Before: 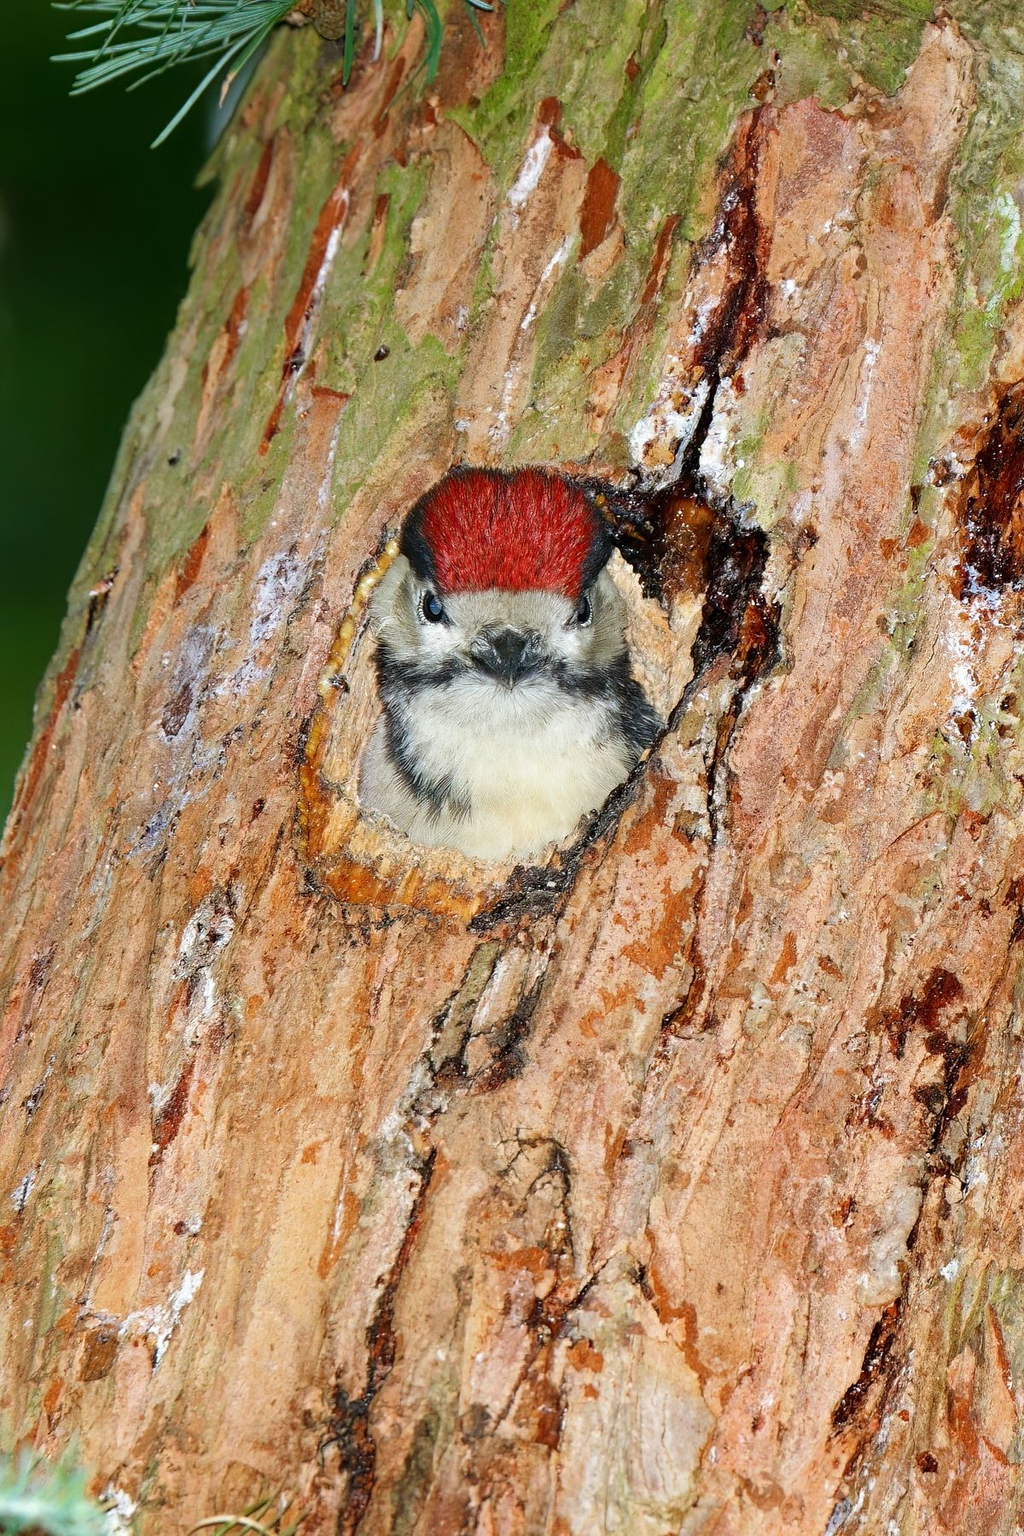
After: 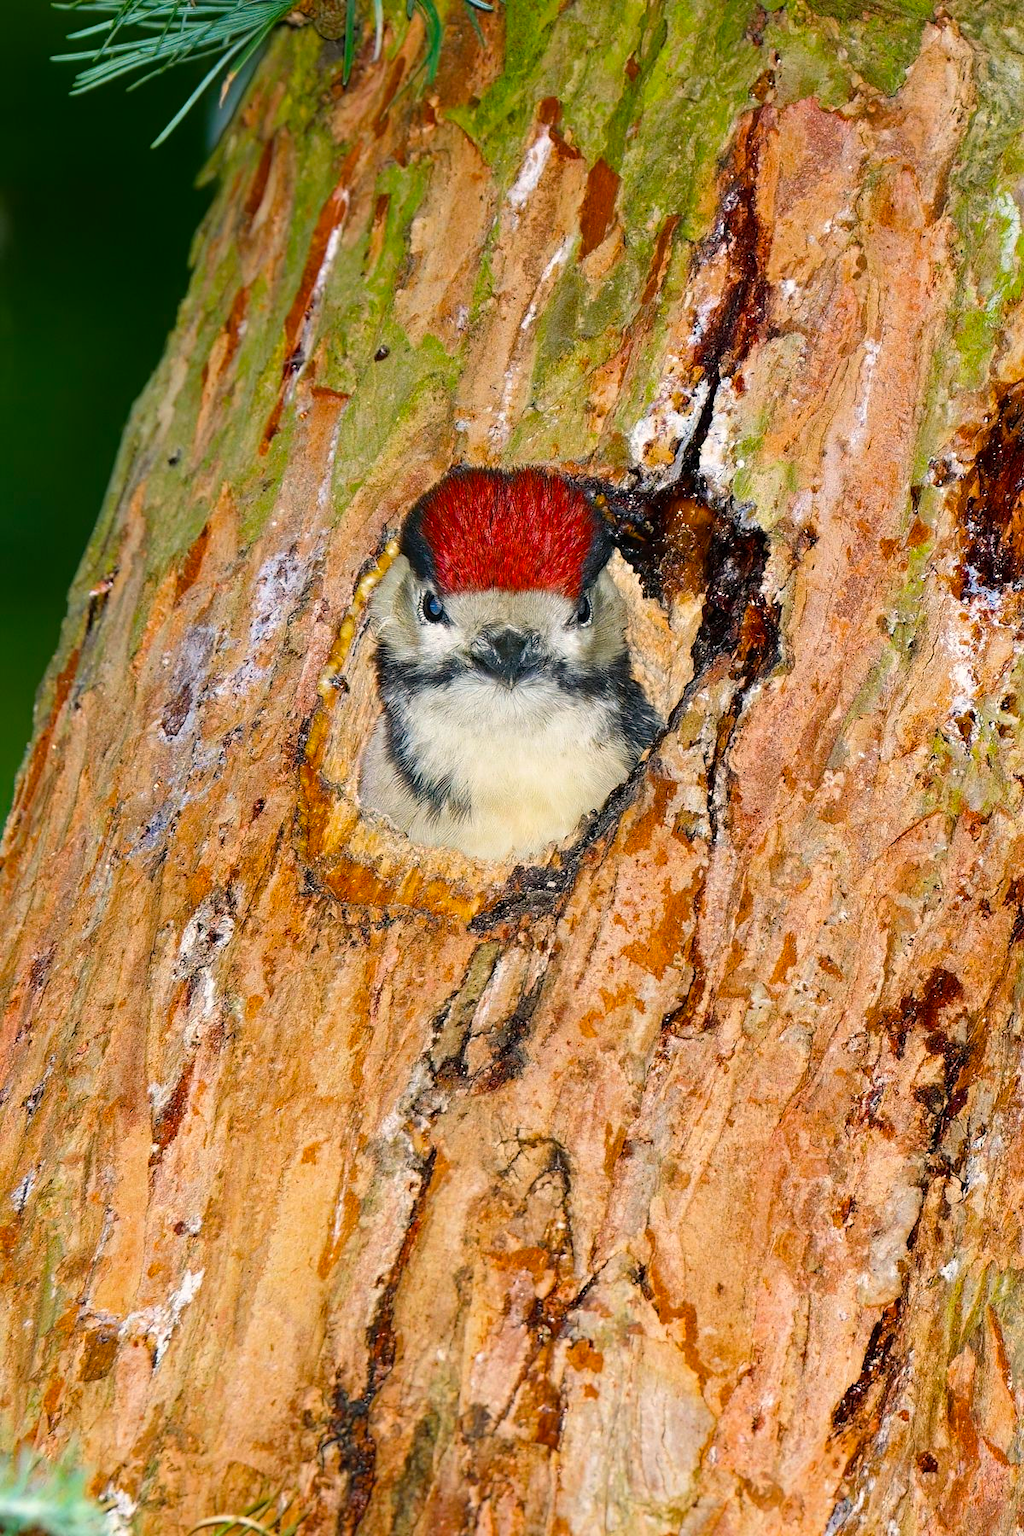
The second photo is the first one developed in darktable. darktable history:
color balance rgb: shadows lift › chroma 1.673%, shadows lift › hue 260.31°, highlights gain › chroma 1.605%, highlights gain › hue 54.84°, linear chroma grading › global chroma 8.793%, perceptual saturation grading › global saturation 25.532%
